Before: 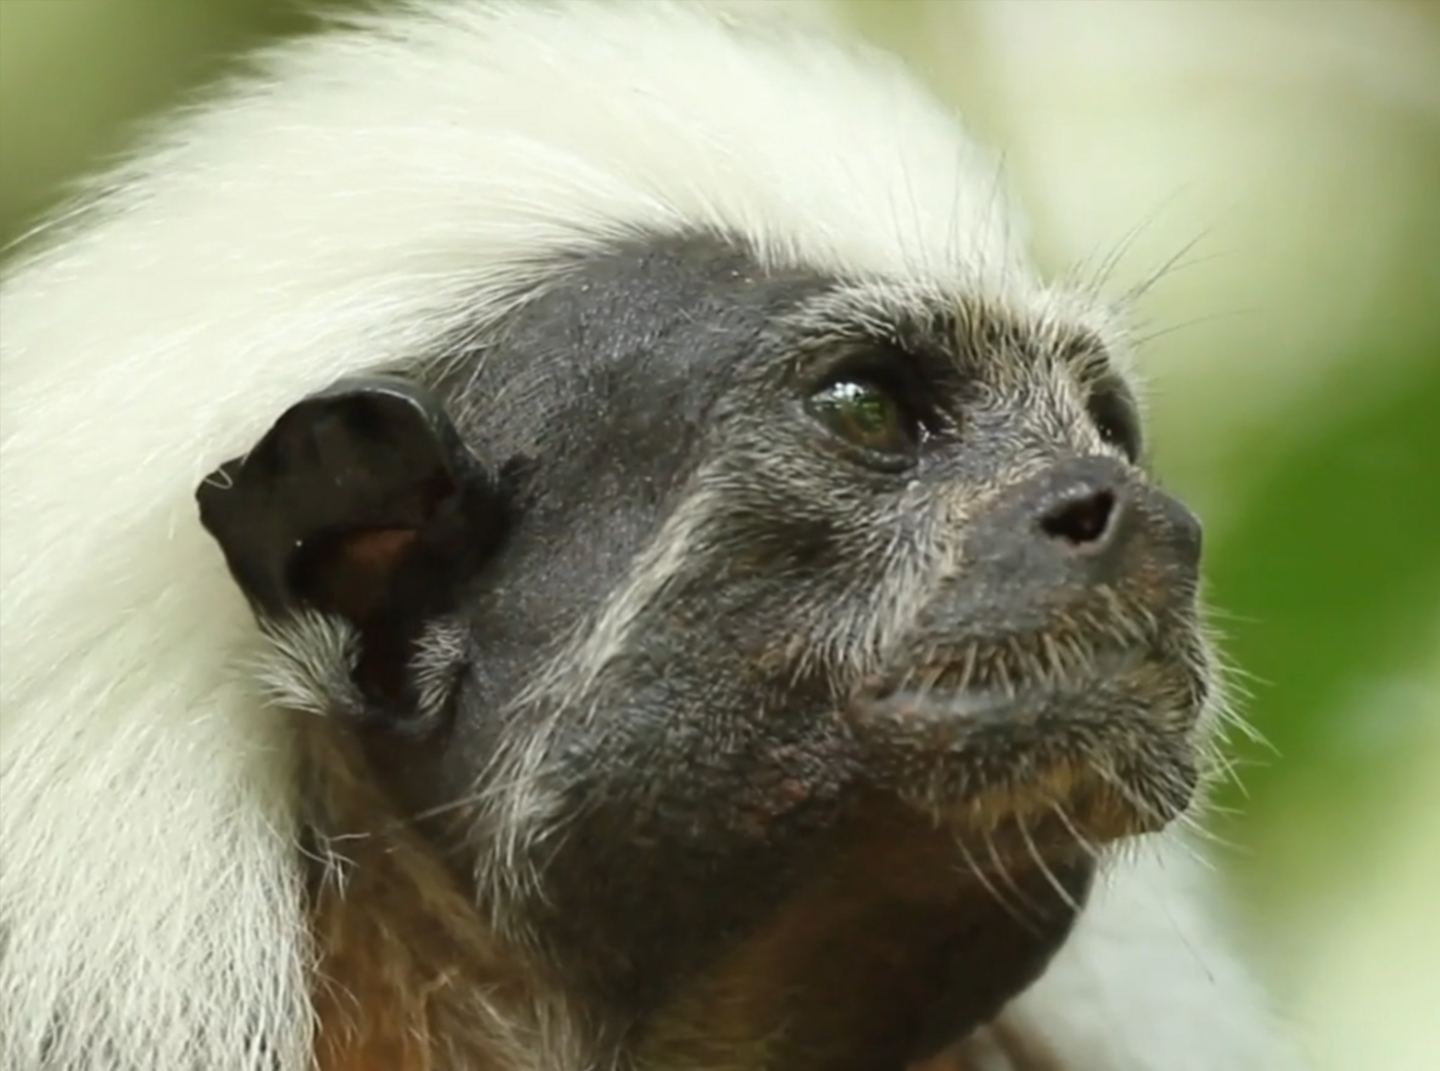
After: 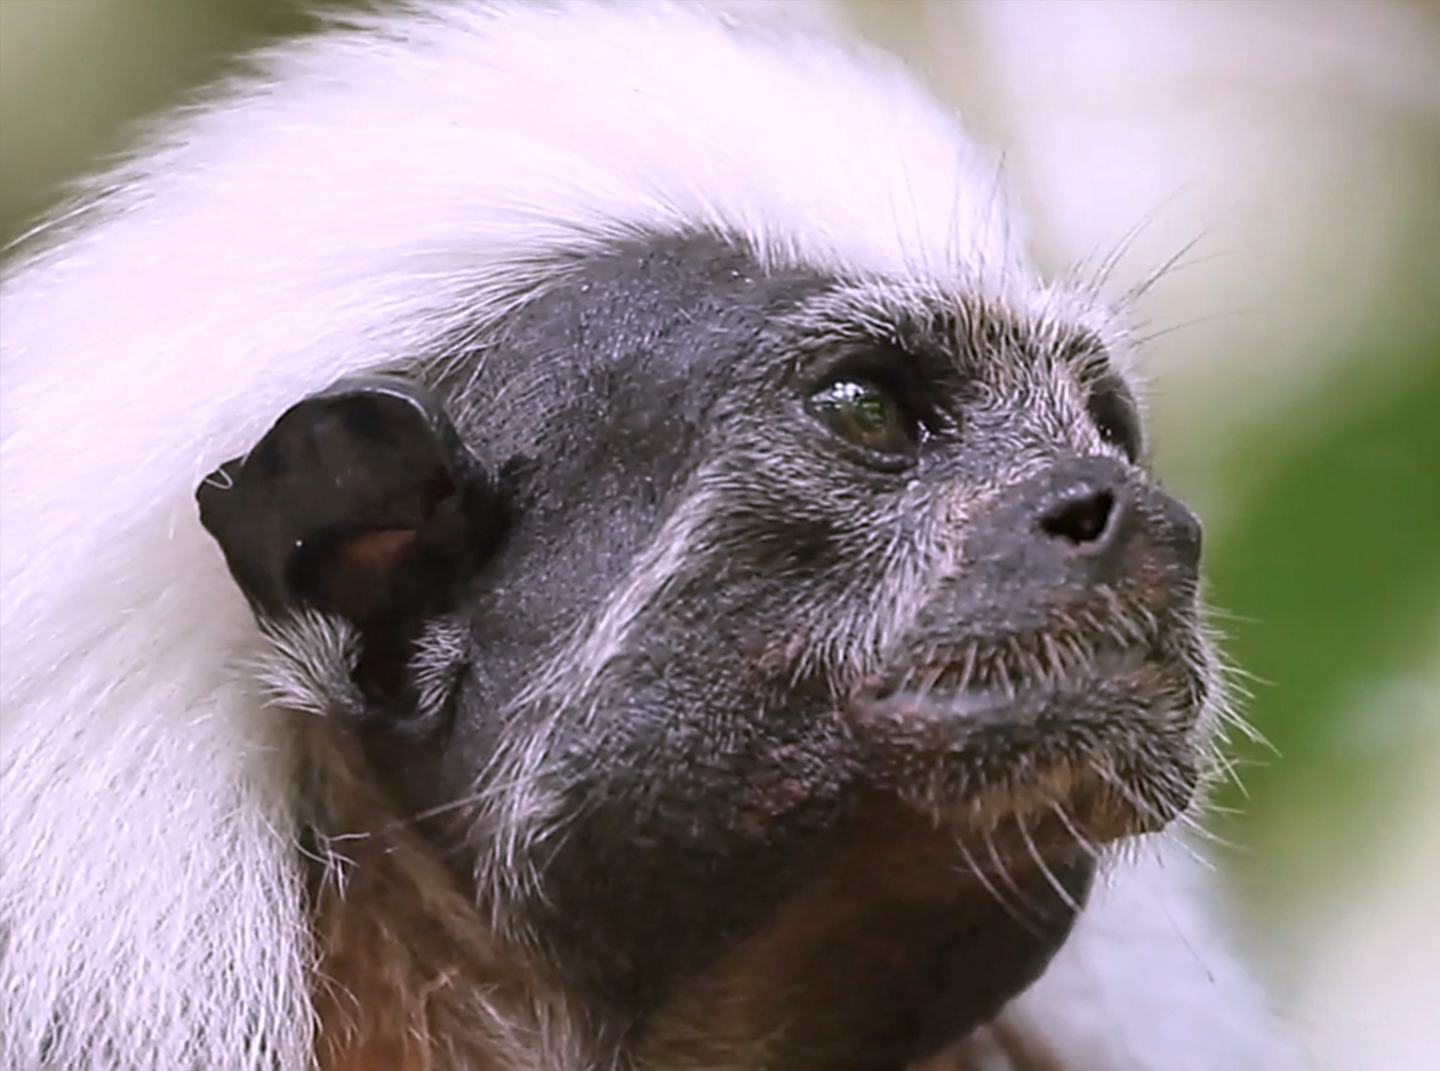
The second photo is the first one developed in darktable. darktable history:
sharpen: amount 1
contrast equalizer: octaves 7, y [[0.6 ×6], [0.55 ×6], [0 ×6], [0 ×6], [0 ×6]], mix -0.2
color correction: highlights a* 15.03, highlights b* -25.07
local contrast: detail 130%
